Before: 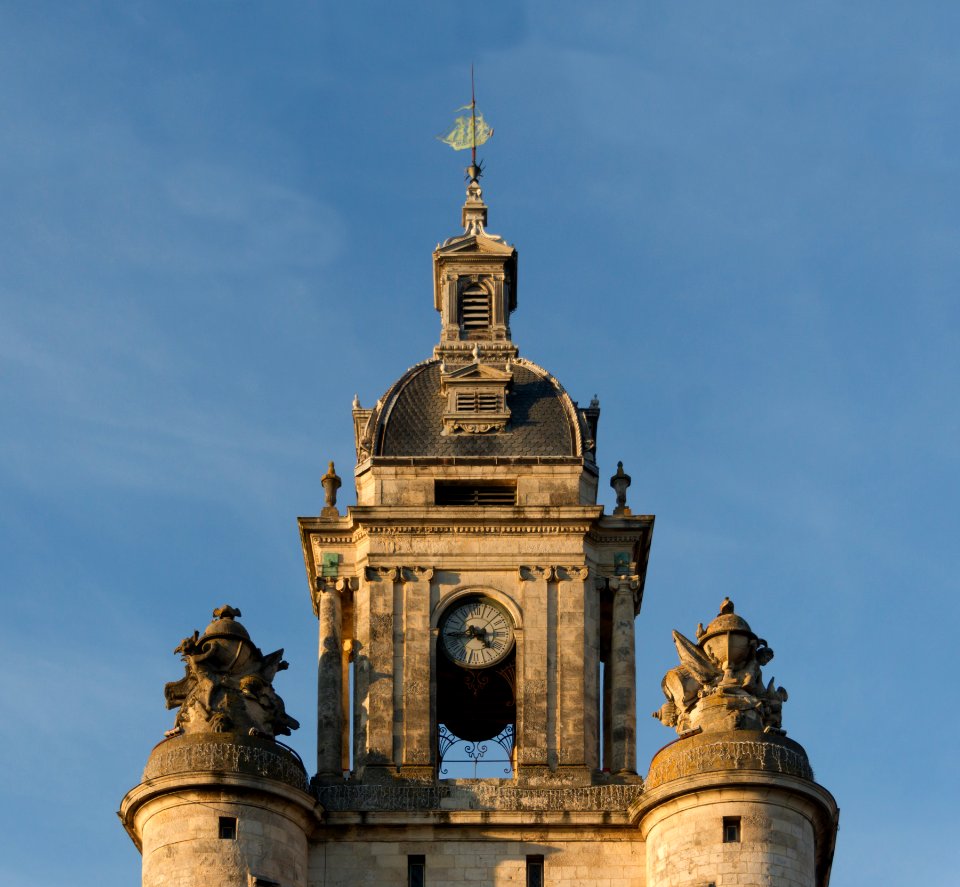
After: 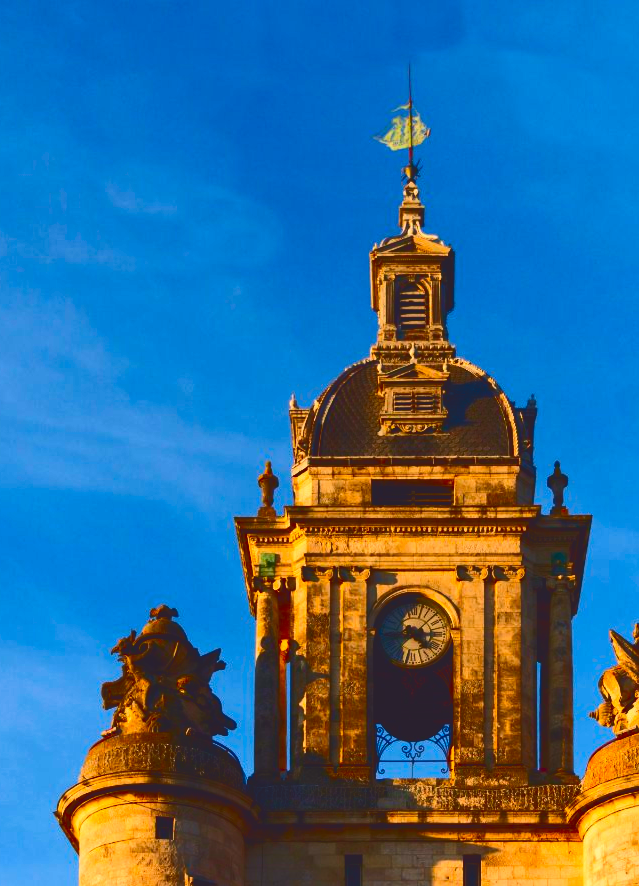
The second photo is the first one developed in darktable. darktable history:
contrast brightness saturation: contrast 0.265, brightness 0.016, saturation 0.855
crop and rotate: left 6.617%, right 26.769%
tone curve: curves: ch0 [(0, 0.142) (0.384, 0.314) (0.752, 0.711) (0.991, 0.95)]; ch1 [(0.006, 0.129) (0.346, 0.384) (1, 1)]; ch2 [(0.003, 0.057) (0.261, 0.248) (1, 1)], color space Lab, independent channels, preserve colors none
velvia: on, module defaults
